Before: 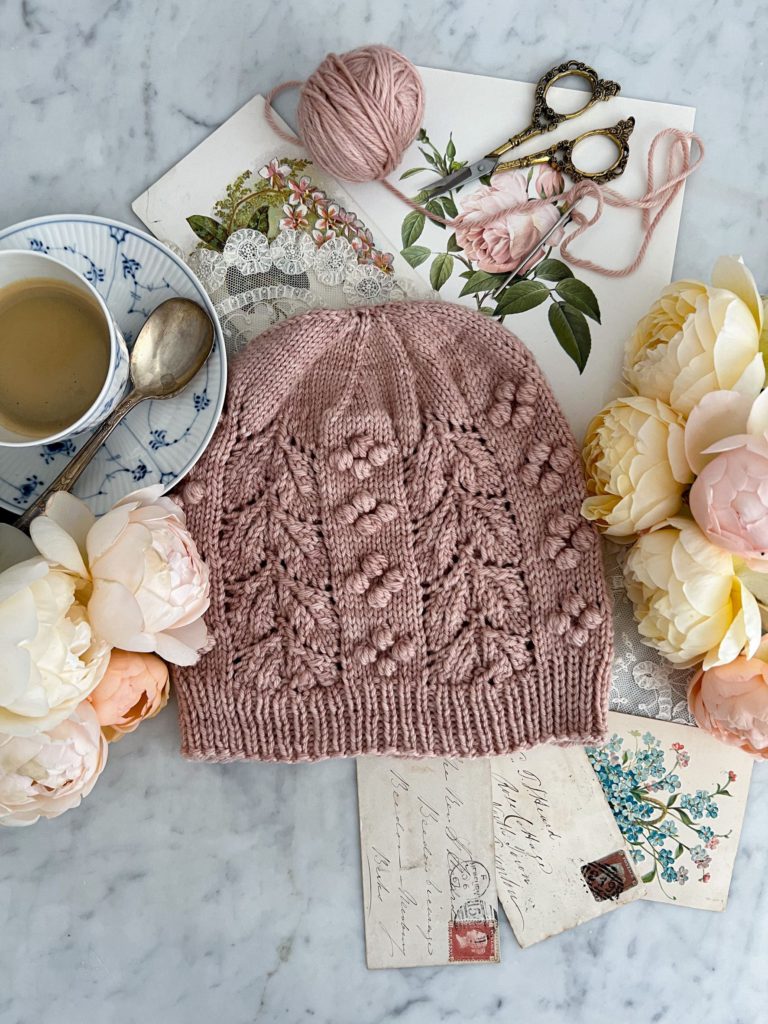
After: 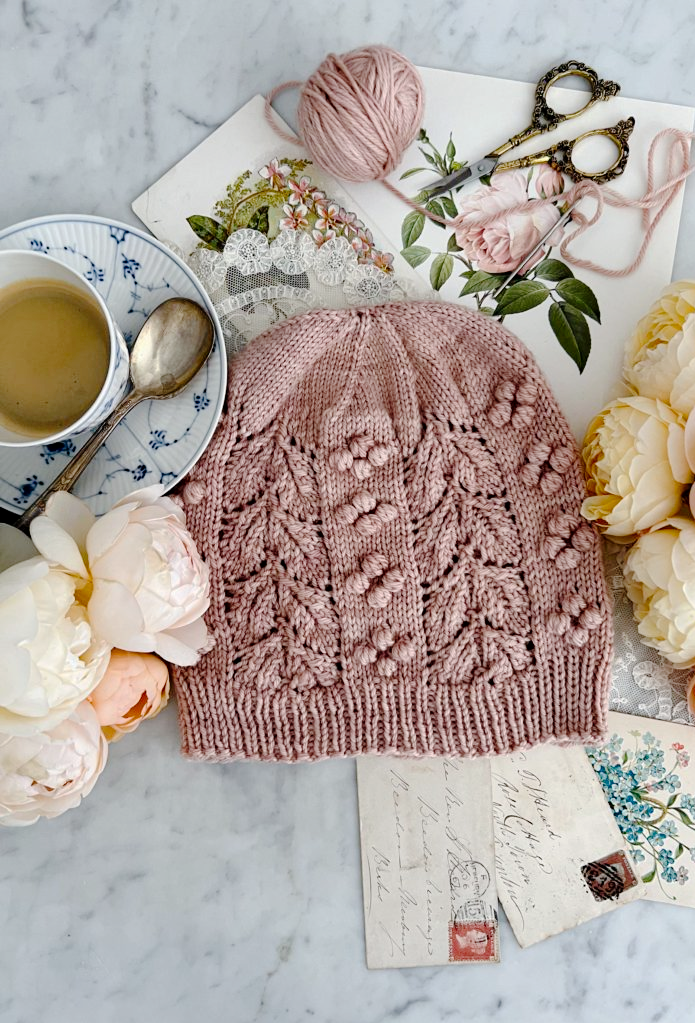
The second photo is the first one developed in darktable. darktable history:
tone curve: curves: ch0 [(0, 0) (0.004, 0) (0.133, 0.076) (0.325, 0.362) (0.879, 0.885) (1, 1)], preserve colors none
crop: right 9.49%, bottom 0.036%
